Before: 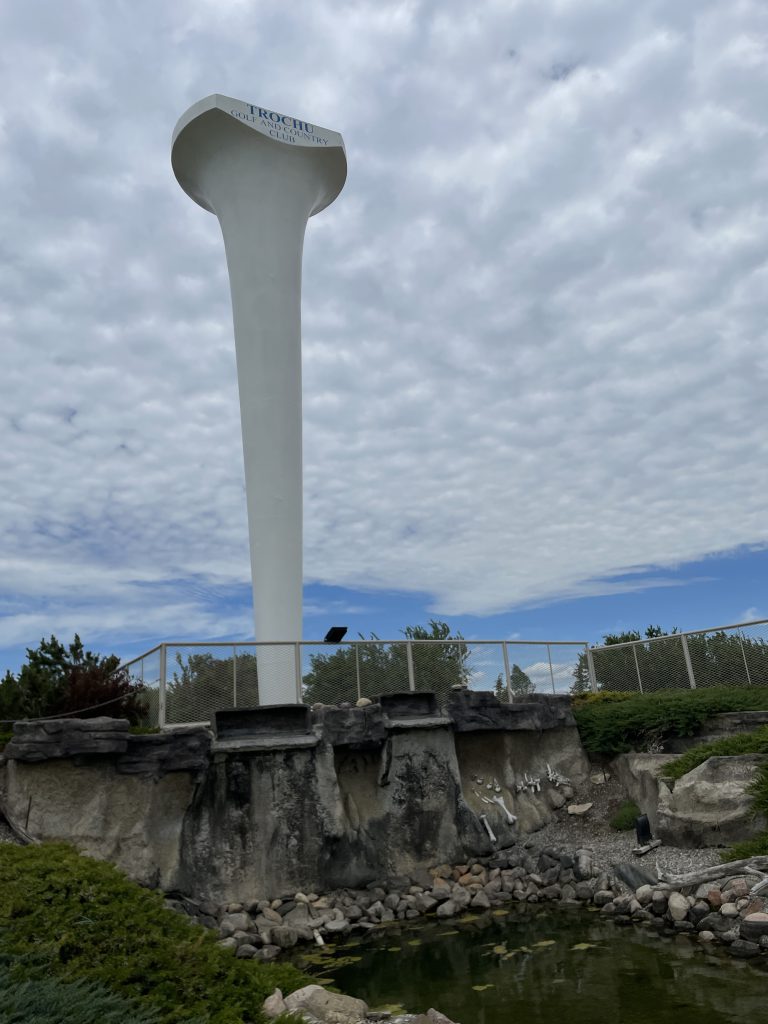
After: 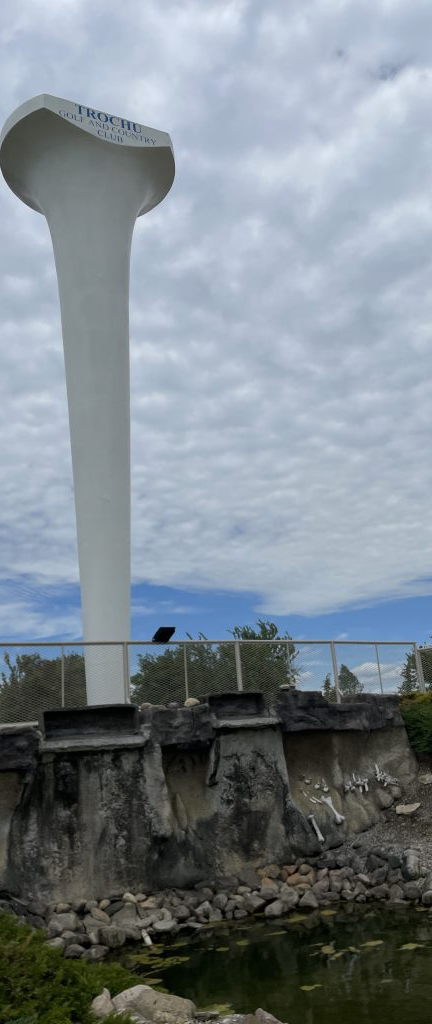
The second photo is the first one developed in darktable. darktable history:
exposure: compensate highlight preservation false
crop and rotate: left 22.516%, right 21.234%
tone equalizer: on, module defaults
